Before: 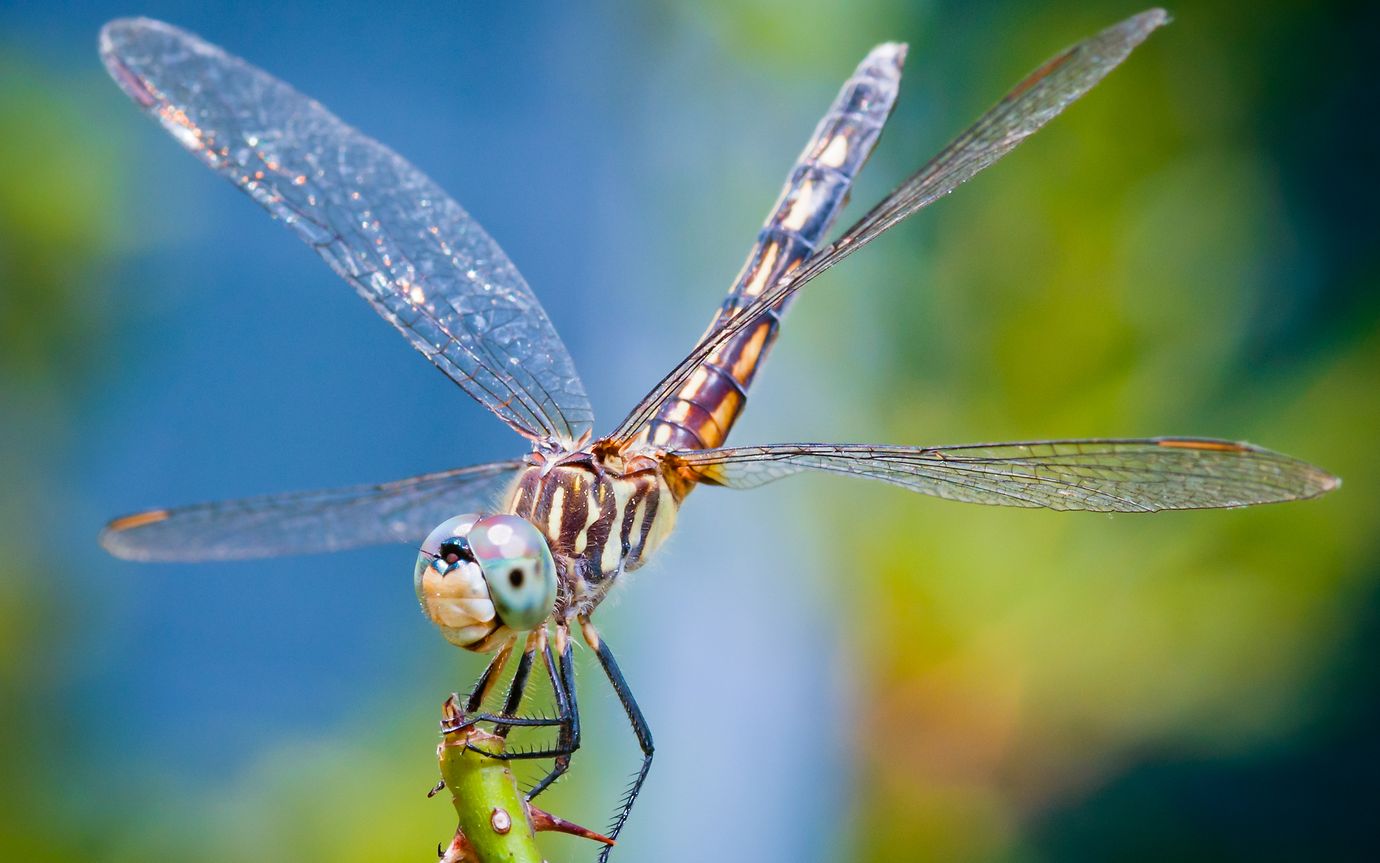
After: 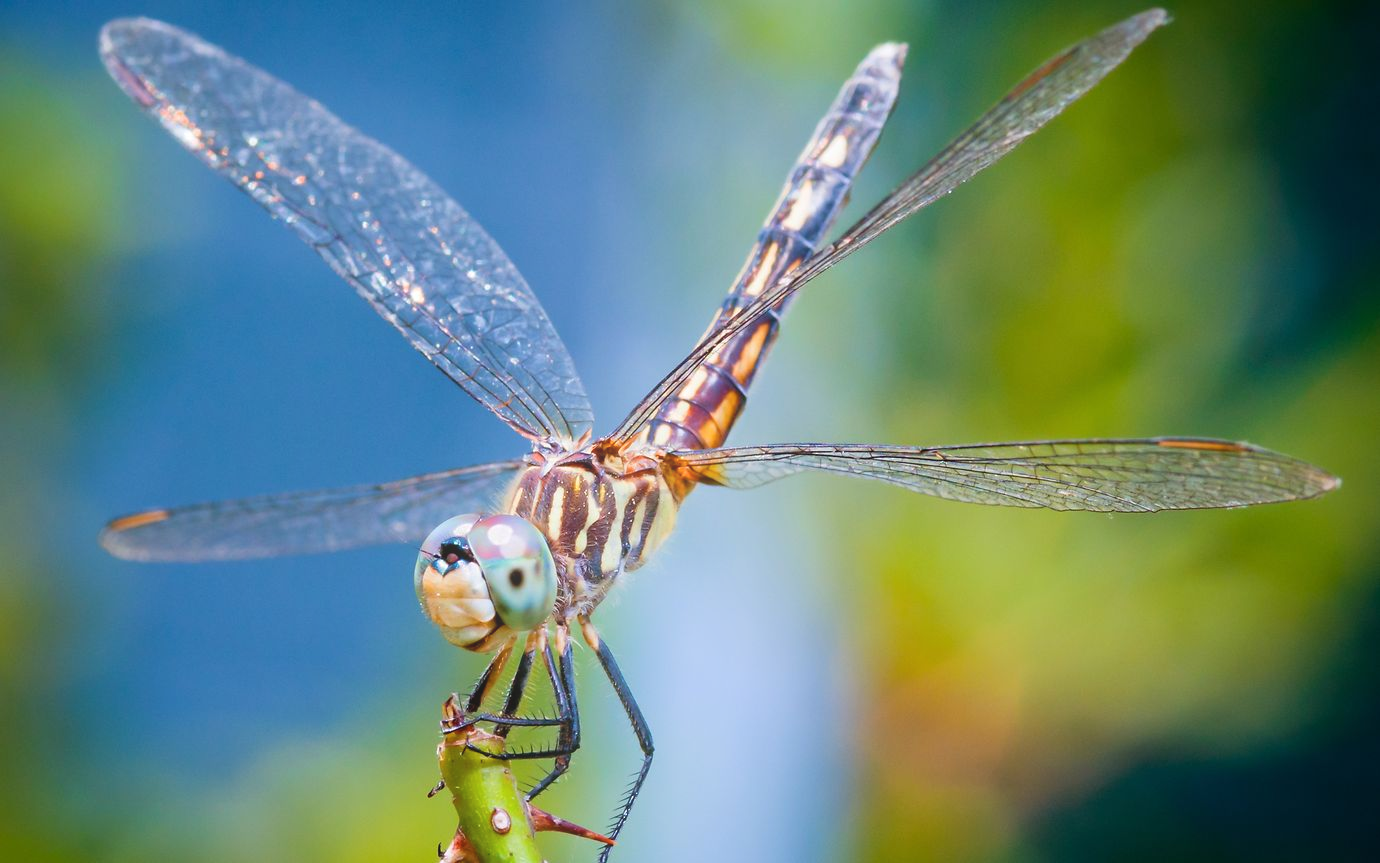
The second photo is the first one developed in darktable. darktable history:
bloom: on, module defaults
exposure: compensate highlight preservation false
